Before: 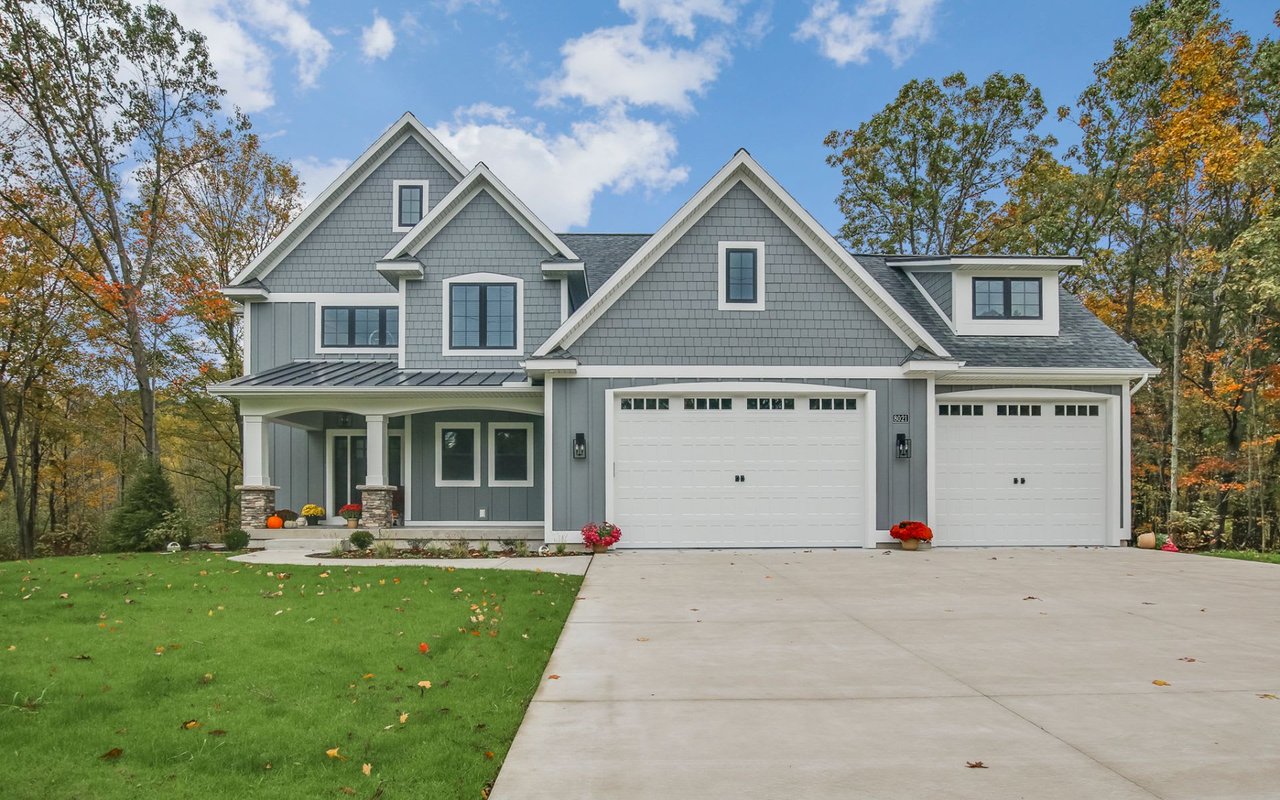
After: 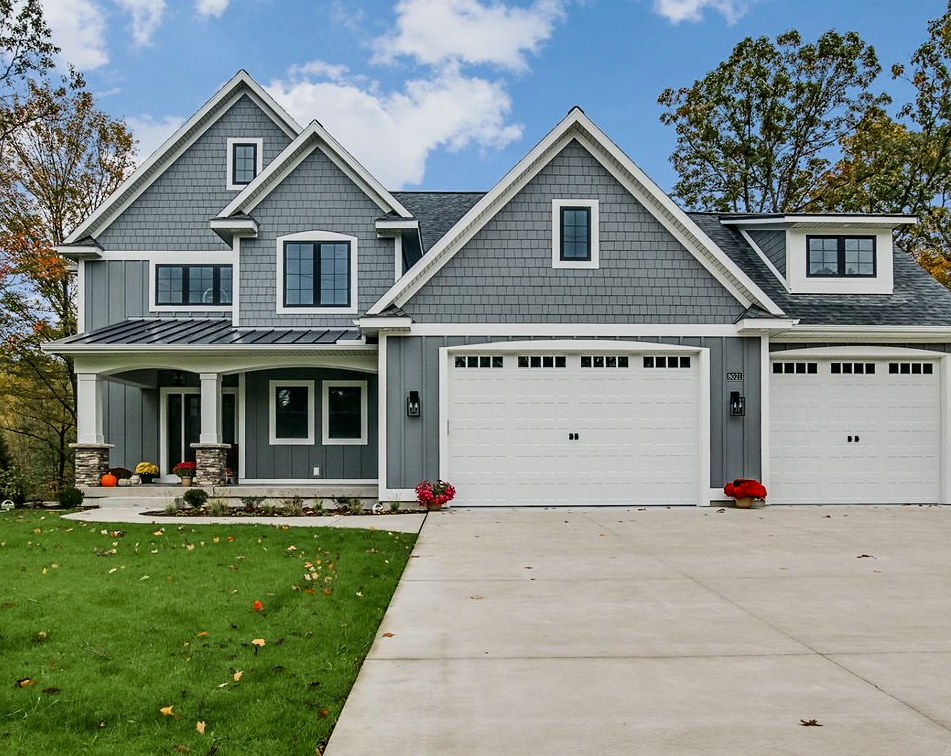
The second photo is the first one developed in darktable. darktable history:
crop and rotate: left 13.035%, top 5.39%, right 12.619%
filmic rgb: middle gray luminance 10.01%, black relative exposure -8.65 EV, white relative exposure 3.3 EV, target black luminance 0%, hardness 5.2, latitude 44.67%, contrast 1.313, highlights saturation mix 5.23%, shadows ↔ highlights balance 24.8%, color science v6 (2022), iterations of high-quality reconstruction 0
contrast brightness saturation: contrast 0.069, brightness -0.126, saturation 0.051
sharpen: amount 0.207
